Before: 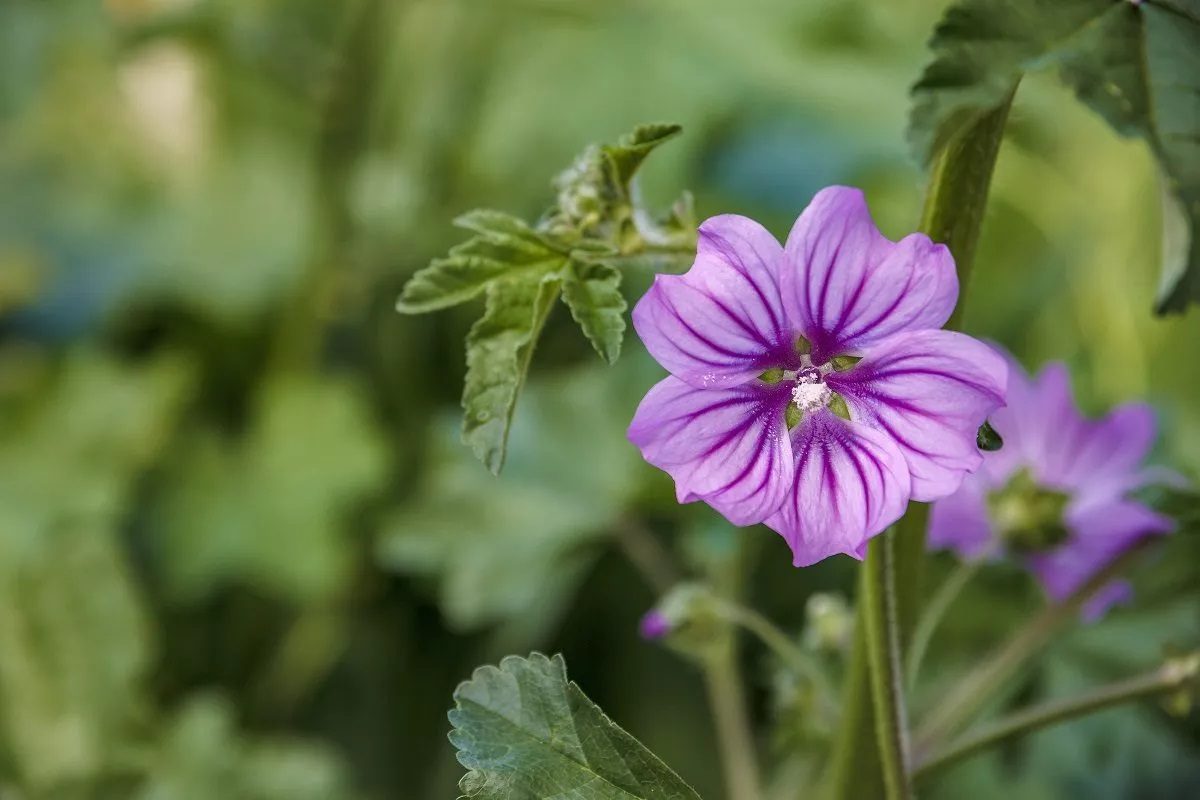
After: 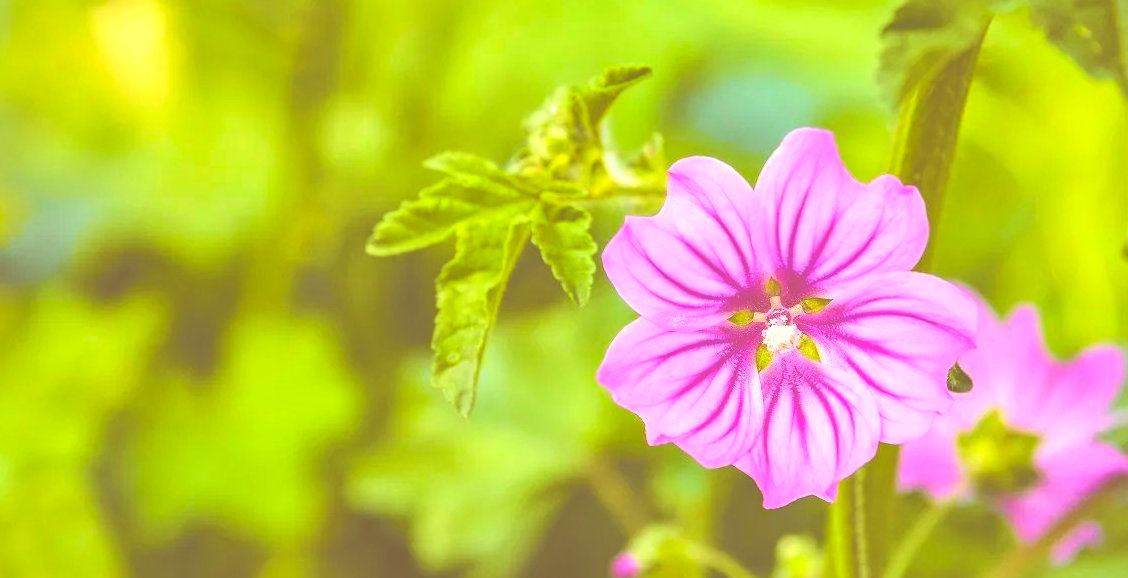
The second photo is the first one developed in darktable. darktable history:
color balance rgb: linear chroma grading › global chroma 8.87%, perceptual saturation grading › global saturation 31.125%, perceptual brilliance grading › highlights 15.392%, perceptual brilliance grading › shadows -13.918%
tone curve: curves: ch0 [(0, 0.014) (0.12, 0.096) (0.386, 0.49) (0.54, 0.684) (0.751, 0.855) (0.89, 0.943) (0.998, 0.989)]; ch1 [(0, 0) (0.133, 0.099) (0.437, 0.41) (0.5, 0.5) (0.517, 0.536) (0.548, 0.575) (0.582, 0.631) (0.627, 0.688) (0.836, 0.868) (1, 1)]; ch2 [(0, 0) (0.374, 0.341) (0.456, 0.443) (0.478, 0.49) (0.501, 0.5) (0.528, 0.538) (0.55, 0.6) (0.572, 0.63) (0.702, 0.765) (1, 1)], color space Lab, independent channels, preserve colors none
exposure: black level correction -0.072, exposure 0.503 EV, compensate highlight preservation false
crop: left 2.576%, top 7.342%, right 3.39%, bottom 20.29%
color correction: highlights a* 0.999, highlights b* 24.27, shadows a* 16.17, shadows b* 24.76
haze removal: strength 0.109, compatibility mode true, adaptive false
